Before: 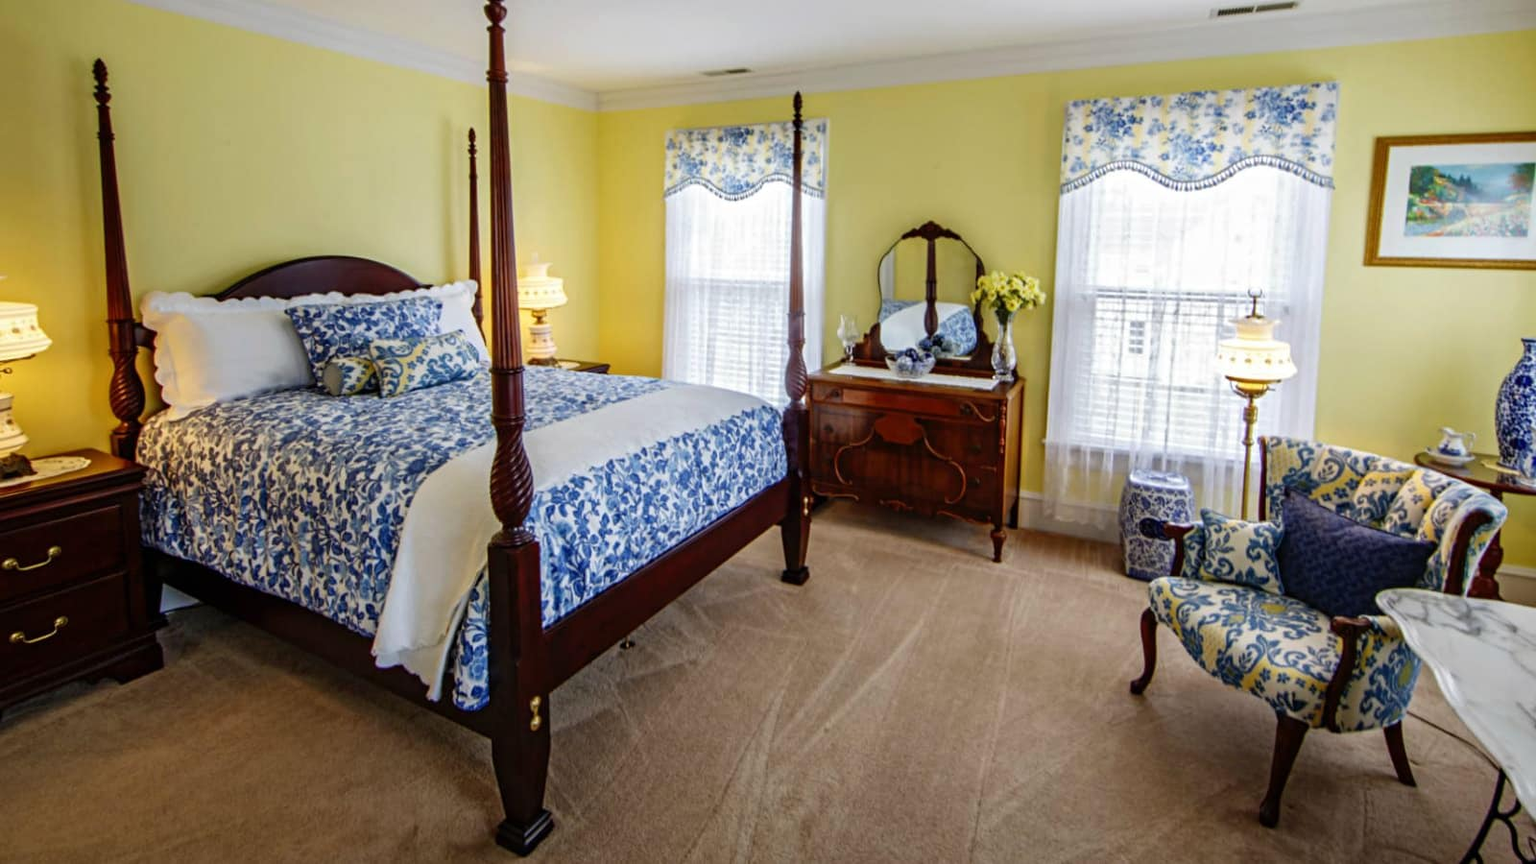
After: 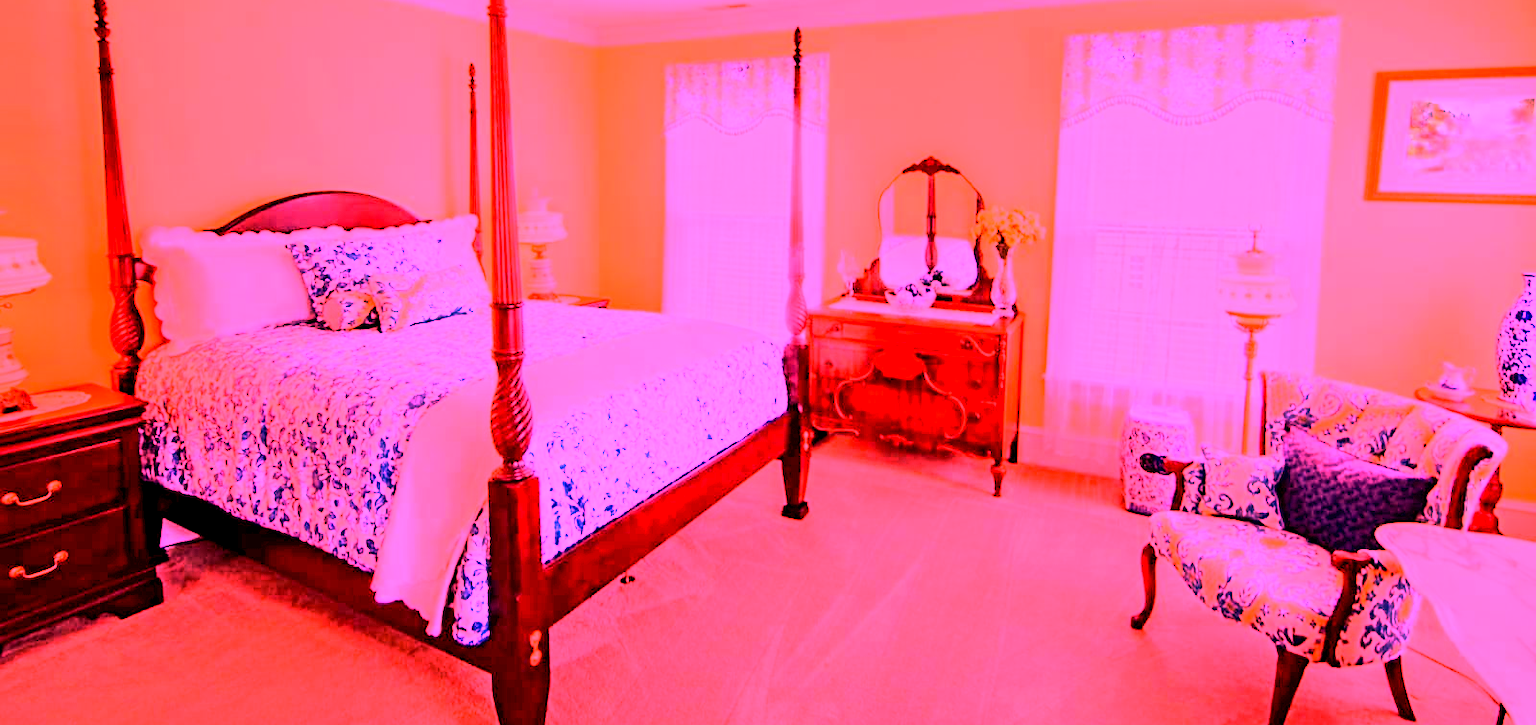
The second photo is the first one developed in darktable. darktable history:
crop: top 7.625%, bottom 8.027%
exposure: black level correction 0.007, exposure 0.159 EV, compensate highlight preservation false
white balance: red 4.26, blue 1.802
base curve: curves: ch0 [(0, 0) (0.005, 0.002) (0.193, 0.295) (0.399, 0.664) (0.75, 0.928) (1, 1)]
